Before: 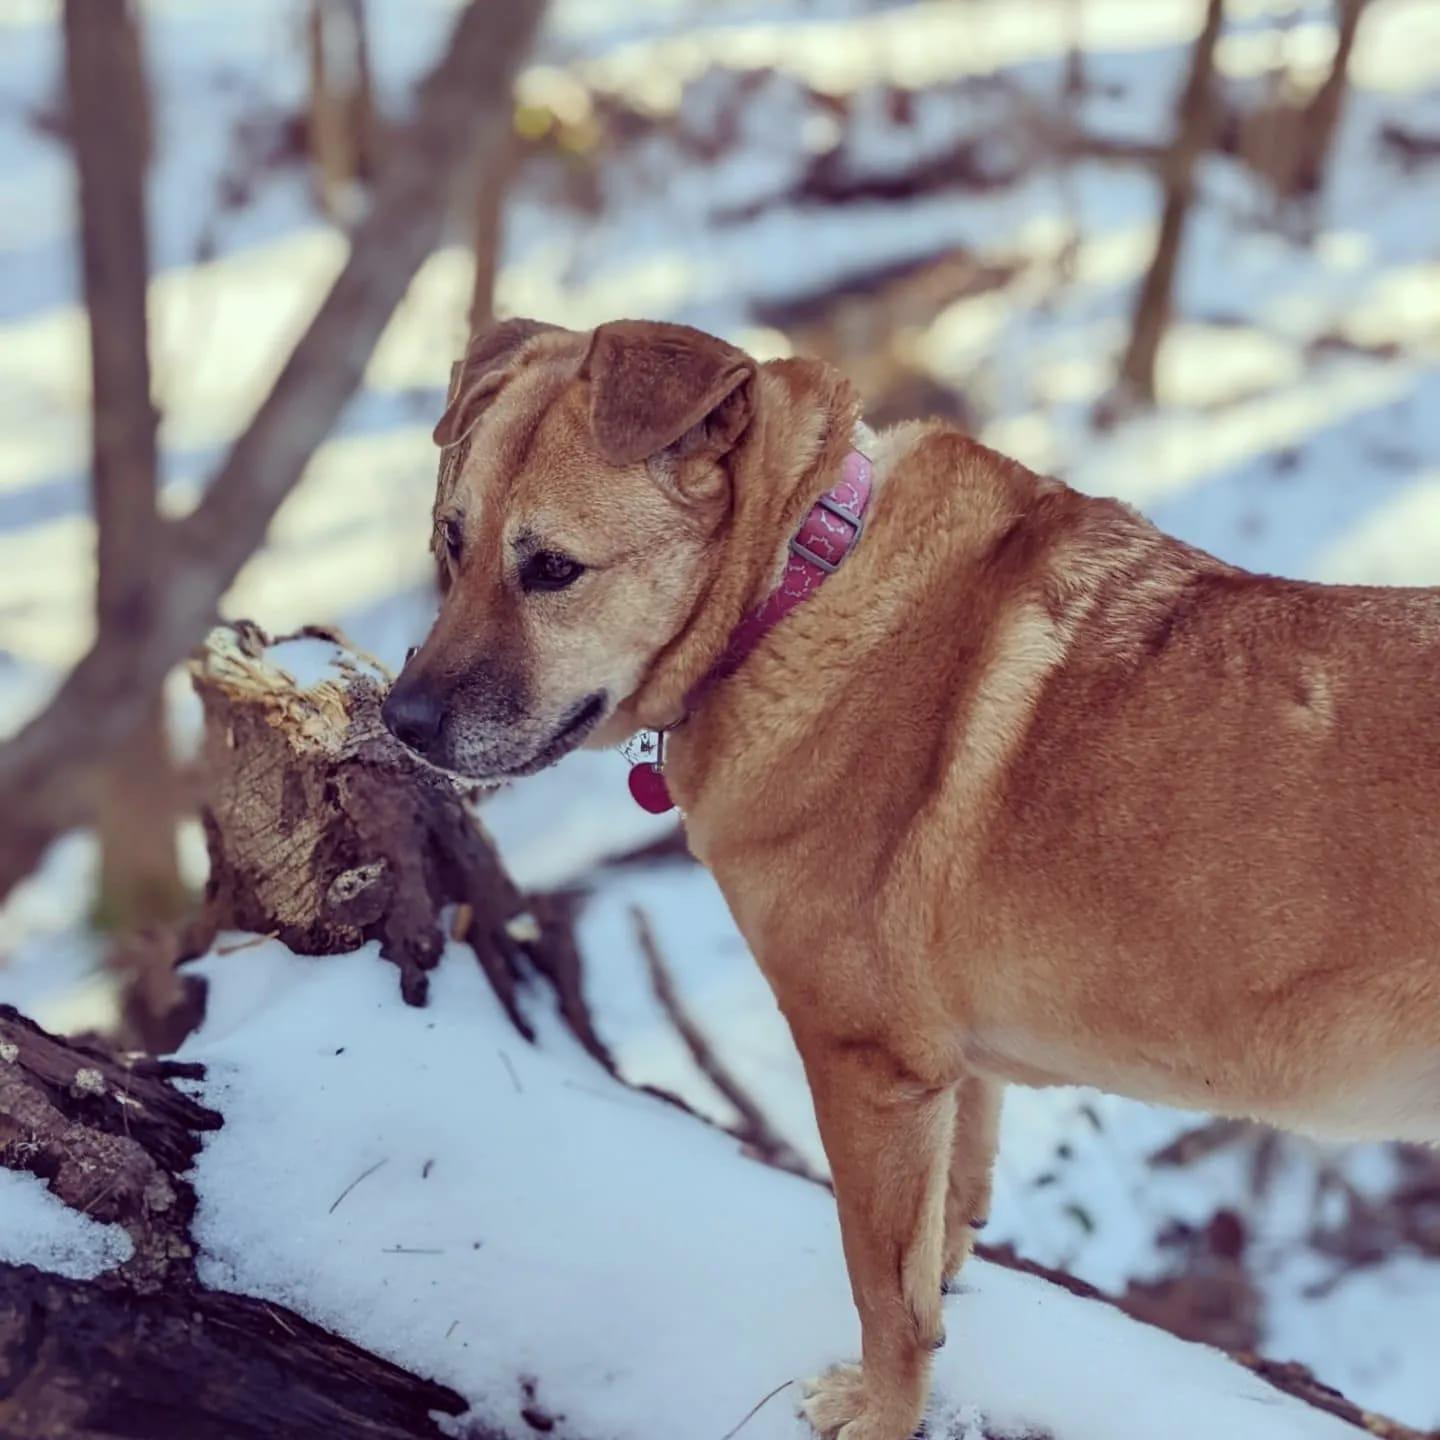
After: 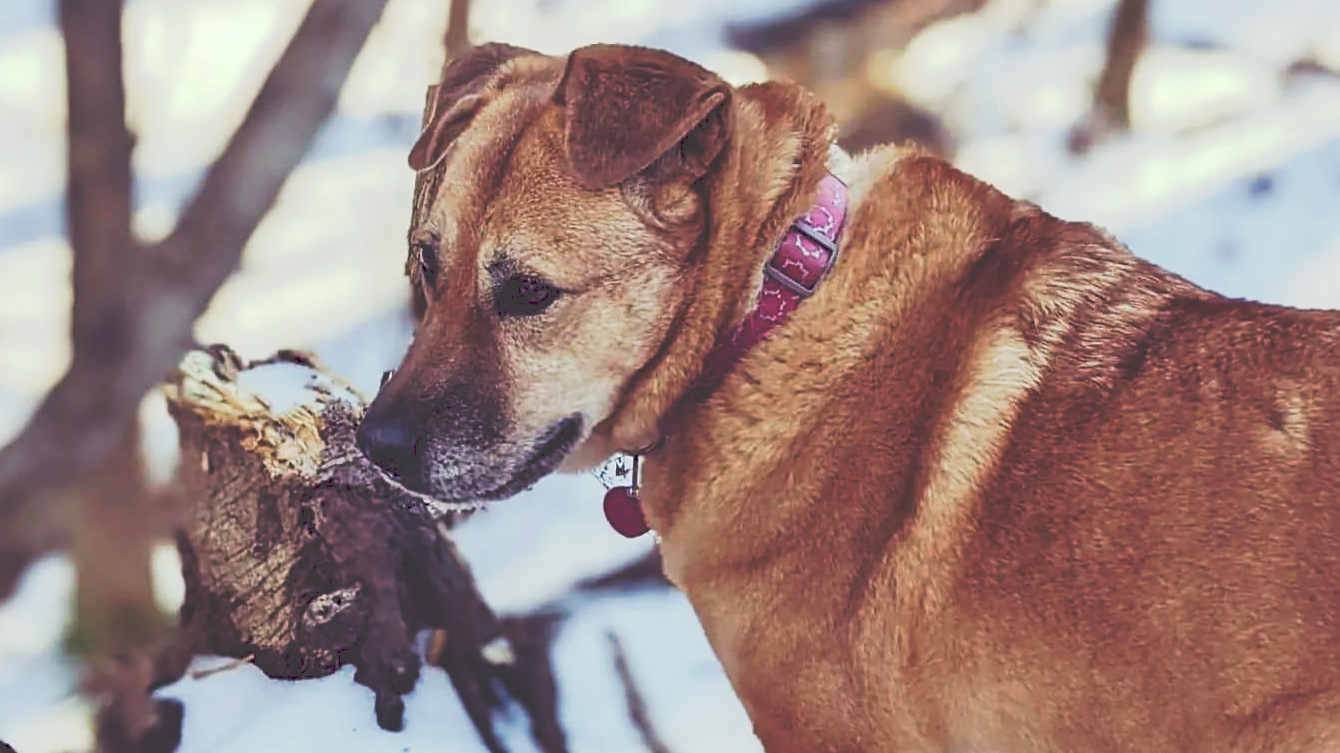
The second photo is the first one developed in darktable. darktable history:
tone curve: curves: ch0 [(0, 0) (0.003, 0.231) (0.011, 0.231) (0.025, 0.231) (0.044, 0.231) (0.069, 0.235) (0.1, 0.24) (0.136, 0.246) (0.177, 0.256) (0.224, 0.279) (0.277, 0.313) (0.335, 0.354) (0.399, 0.428) (0.468, 0.514) (0.543, 0.61) (0.623, 0.728) (0.709, 0.808) (0.801, 0.873) (0.898, 0.909) (1, 1)], preserve colors none
sharpen: on, module defaults
crop: left 1.744%, top 19.225%, right 5.069%, bottom 28.357%
